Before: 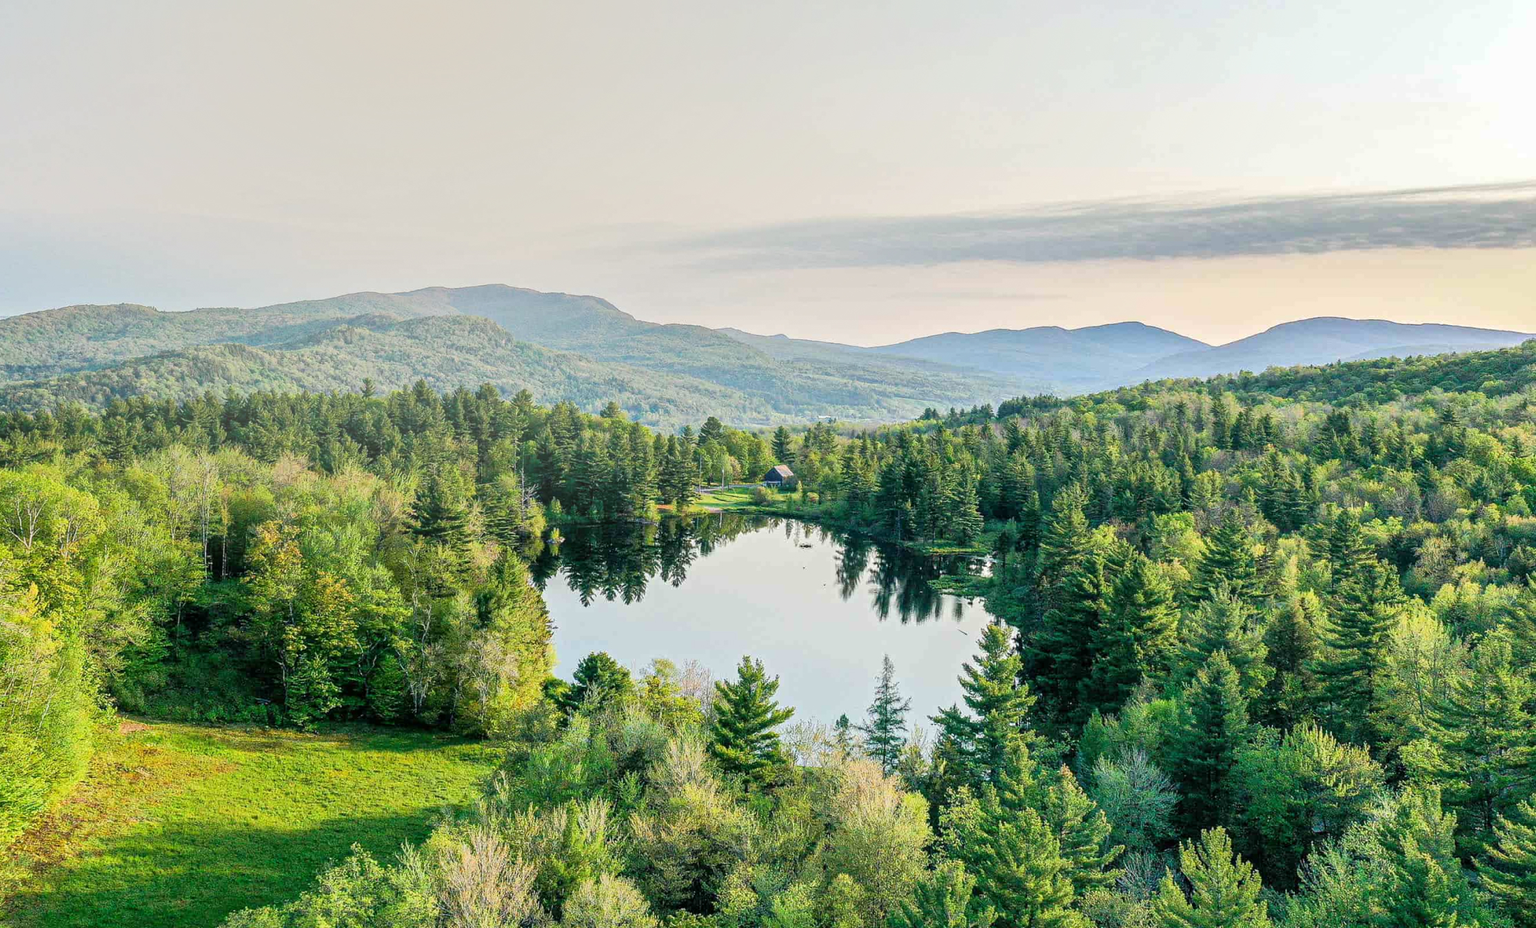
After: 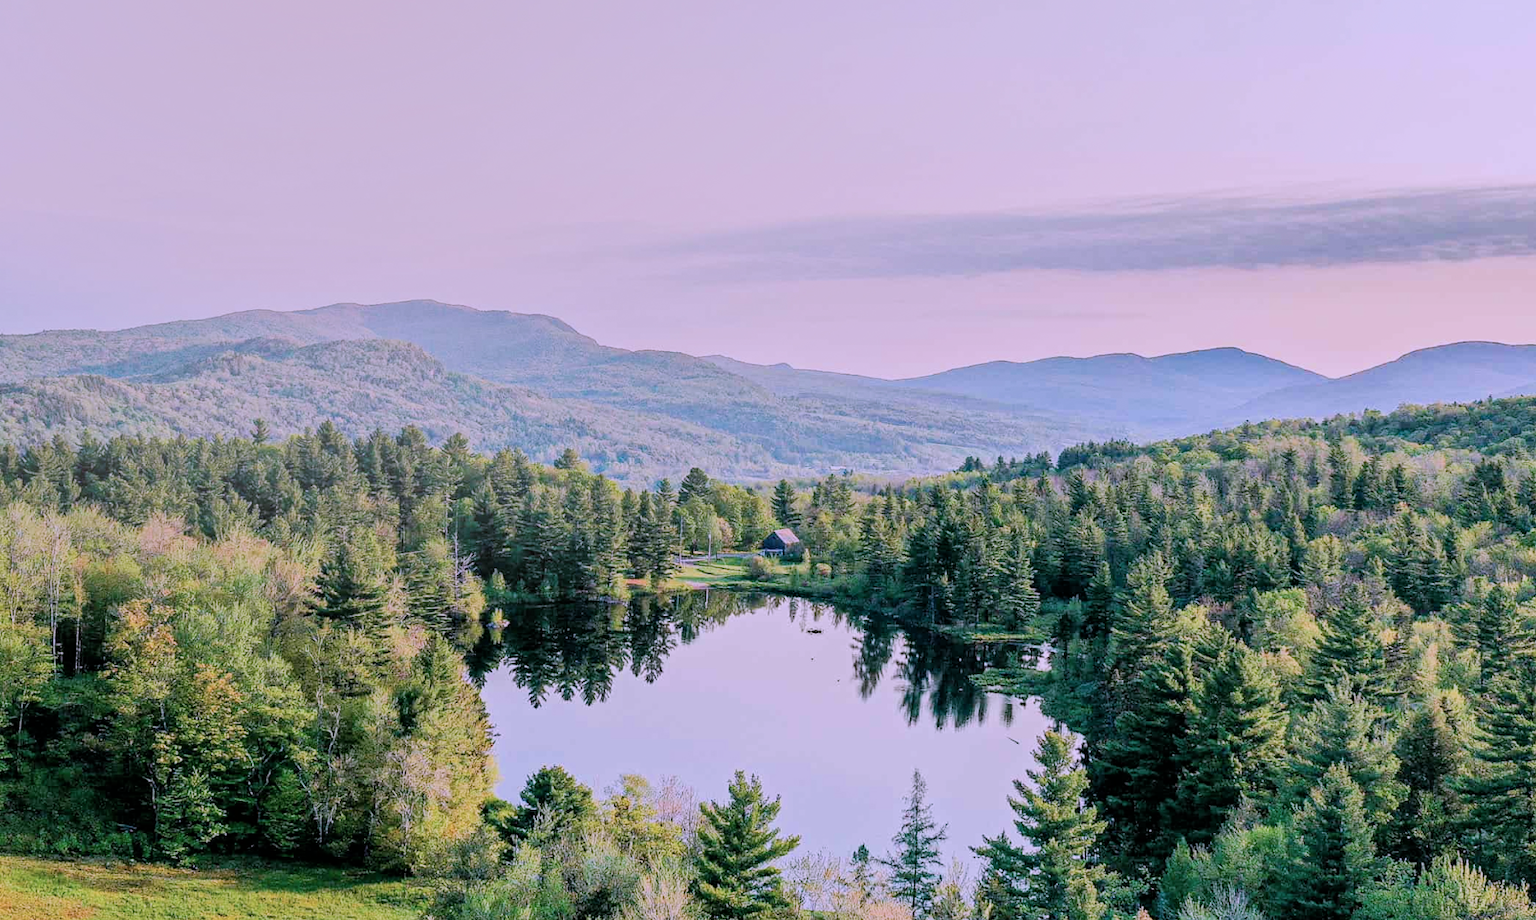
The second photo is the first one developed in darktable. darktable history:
haze removal: compatibility mode true, adaptive false
filmic rgb: black relative exposure -7.65 EV, white relative exposure 4.56 EV, hardness 3.61
crop and rotate: left 10.619%, top 5.141%, right 10.394%, bottom 16.483%
color correction: highlights a* 15.18, highlights b* -25.09
